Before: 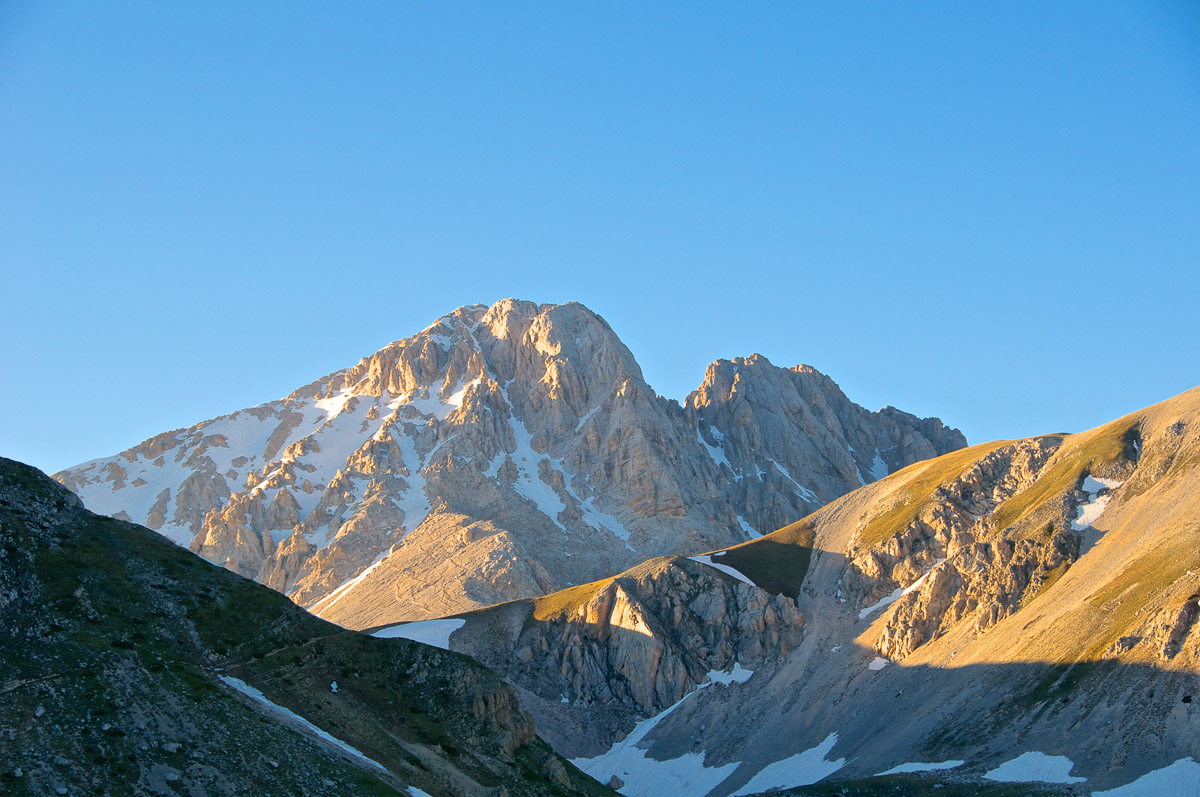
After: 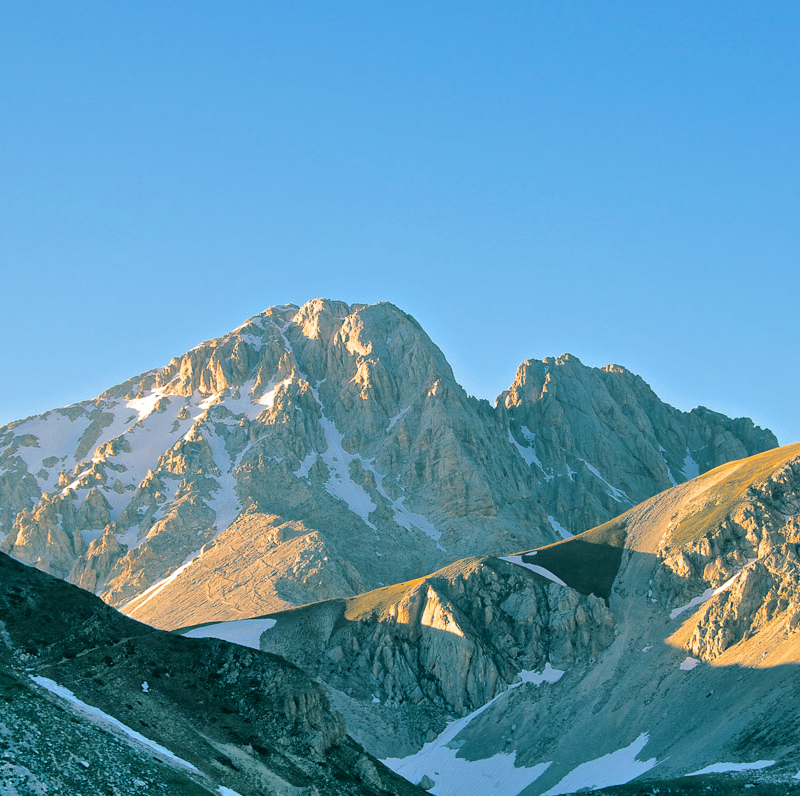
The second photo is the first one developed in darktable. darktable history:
shadows and highlights: shadows 75, highlights -25, soften with gaussian
tone equalizer: on, module defaults
split-toning: shadows › hue 186.43°, highlights › hue 49.29°, compress 30.29%
crop and rotate: left 15.754%, right 17.579%
